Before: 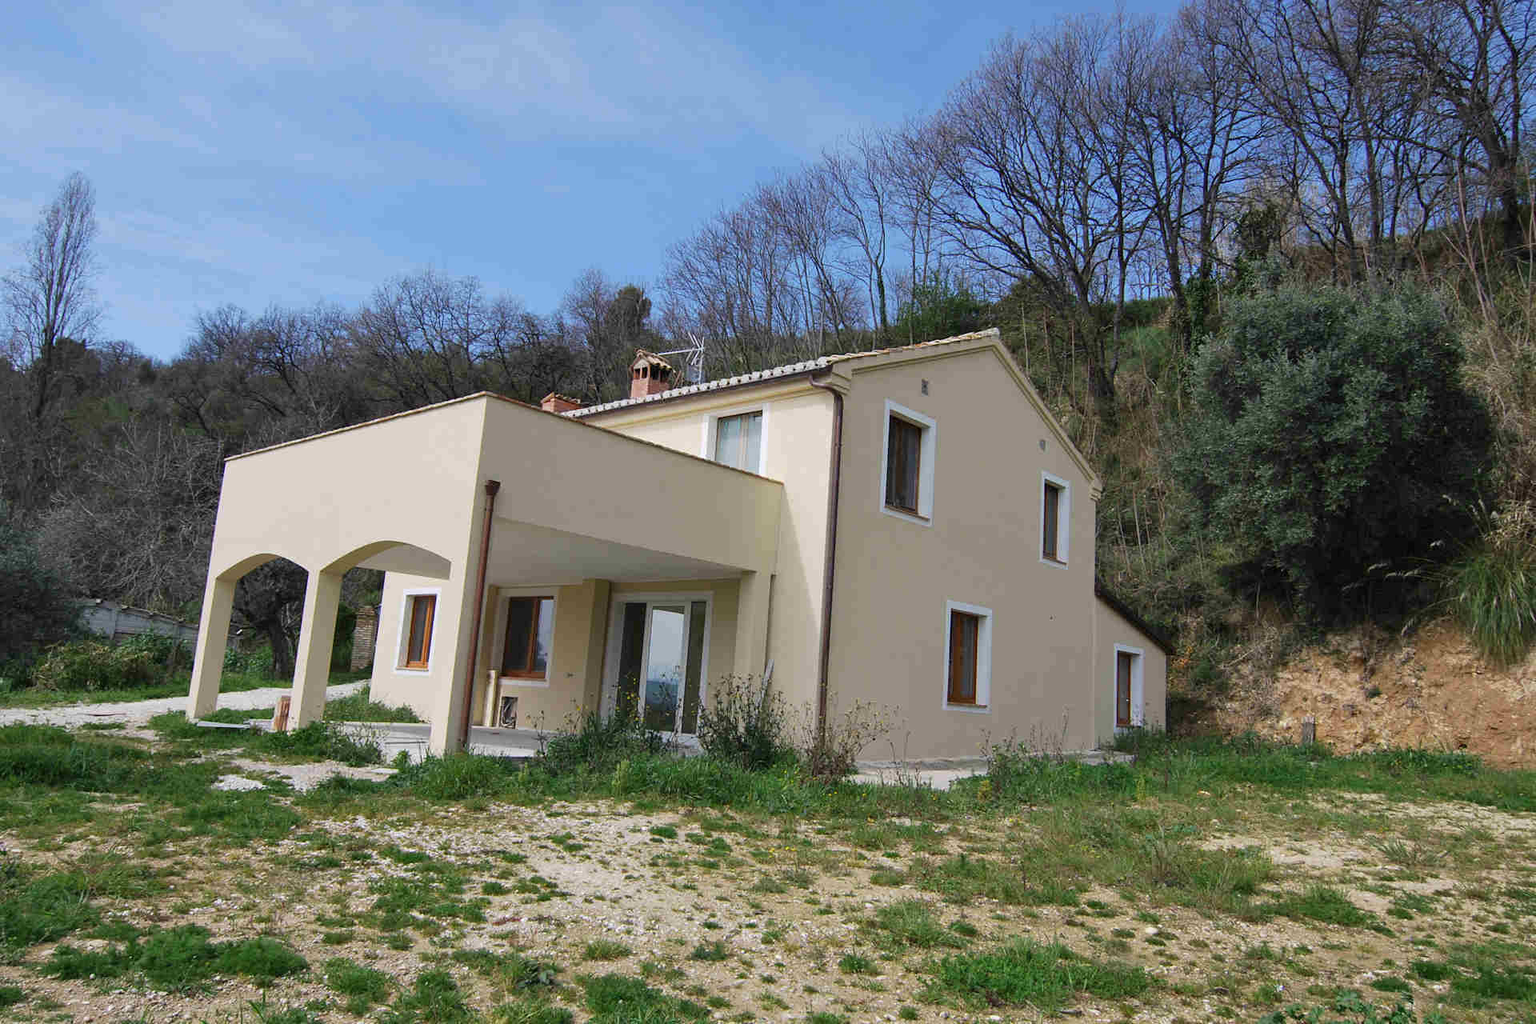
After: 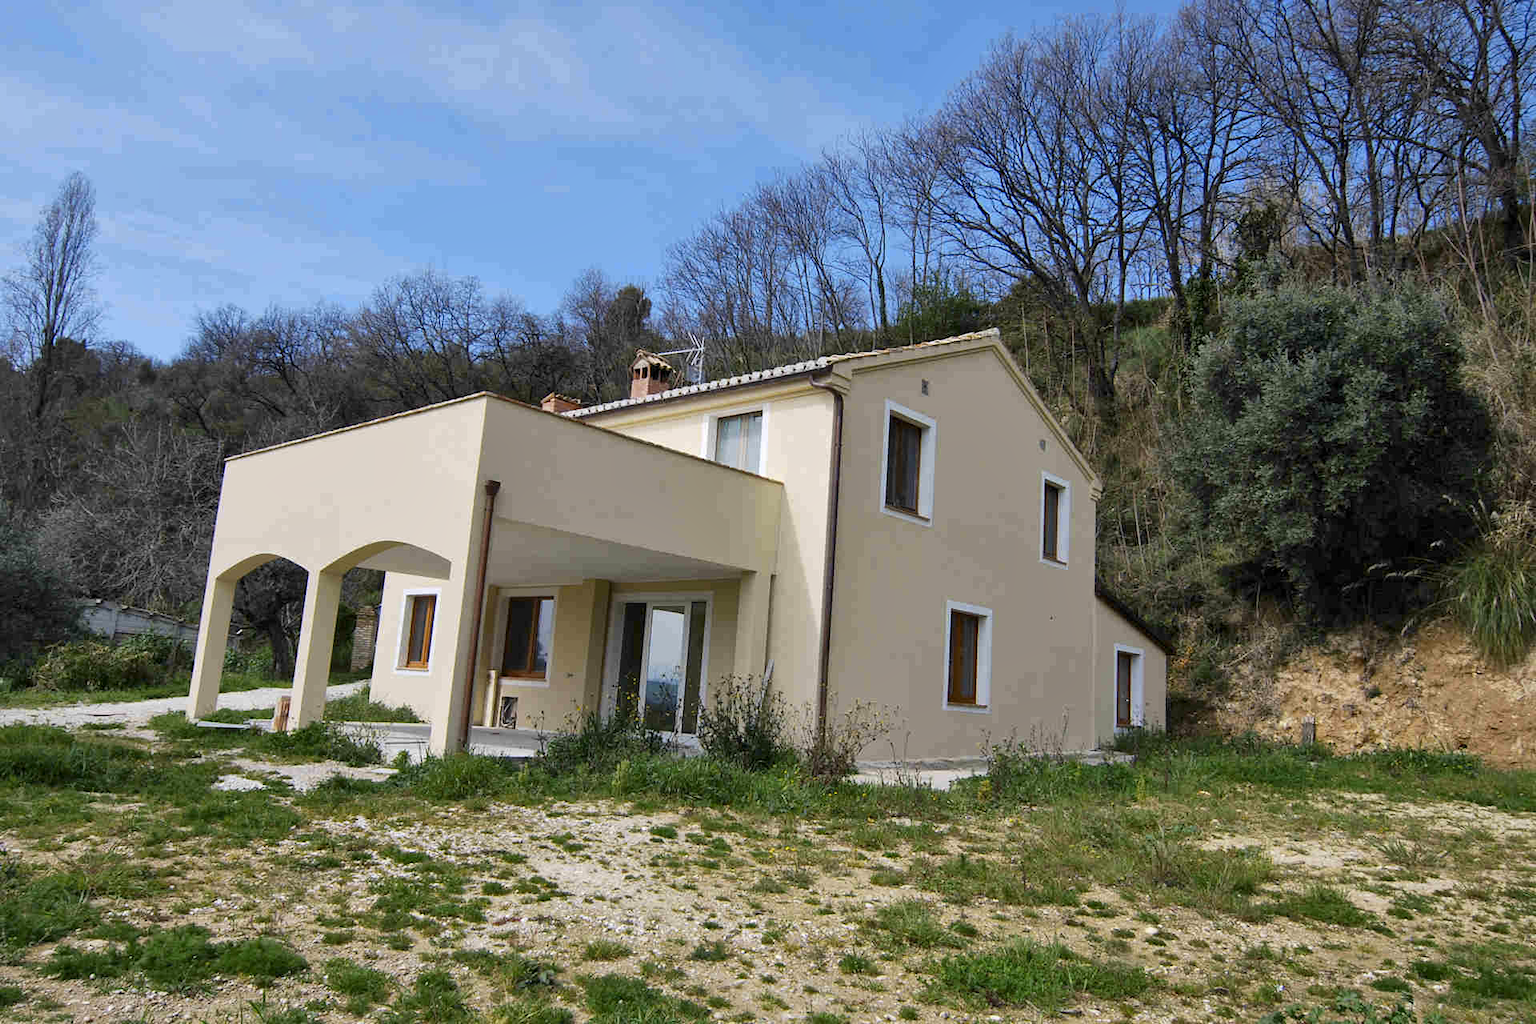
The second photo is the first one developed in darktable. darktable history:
color contrast: green-magenta contrast 0.8, blue-yellow contrast 1.1, unbound 0
local contrast: mode bilateral grid, contrast 20, coarseness 50, detail 130%, midtone range 0.2
